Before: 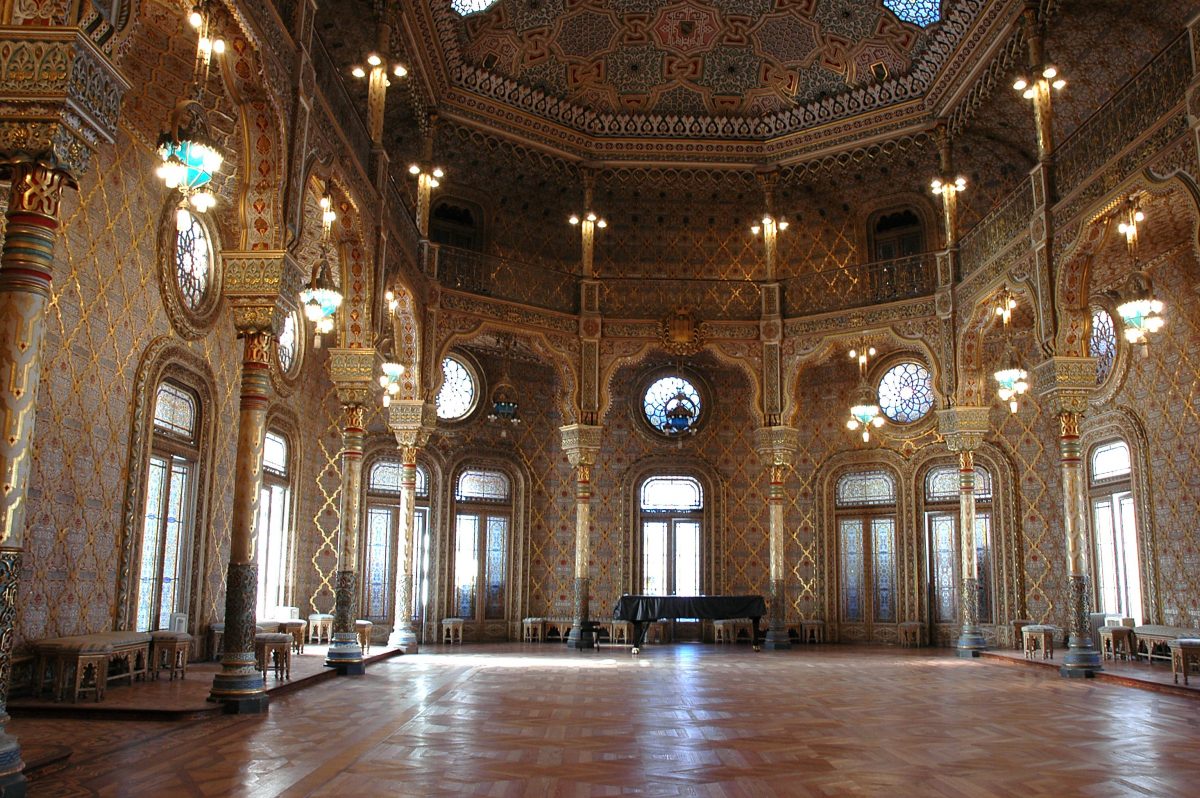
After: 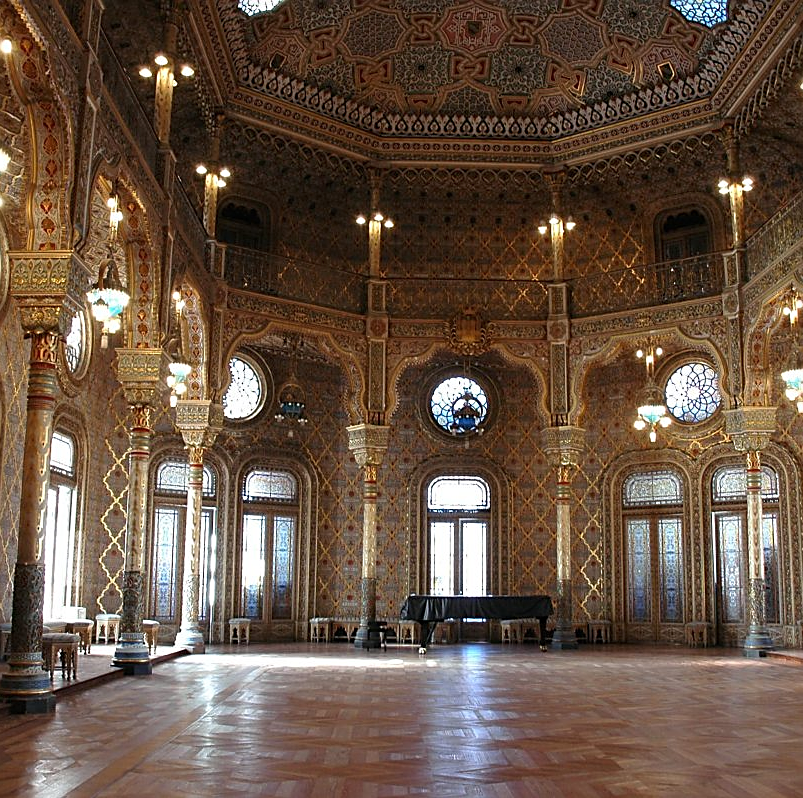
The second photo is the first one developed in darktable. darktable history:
sharpen: amount 0.5
crop and rotate: left 17.781%, right 15.299%
